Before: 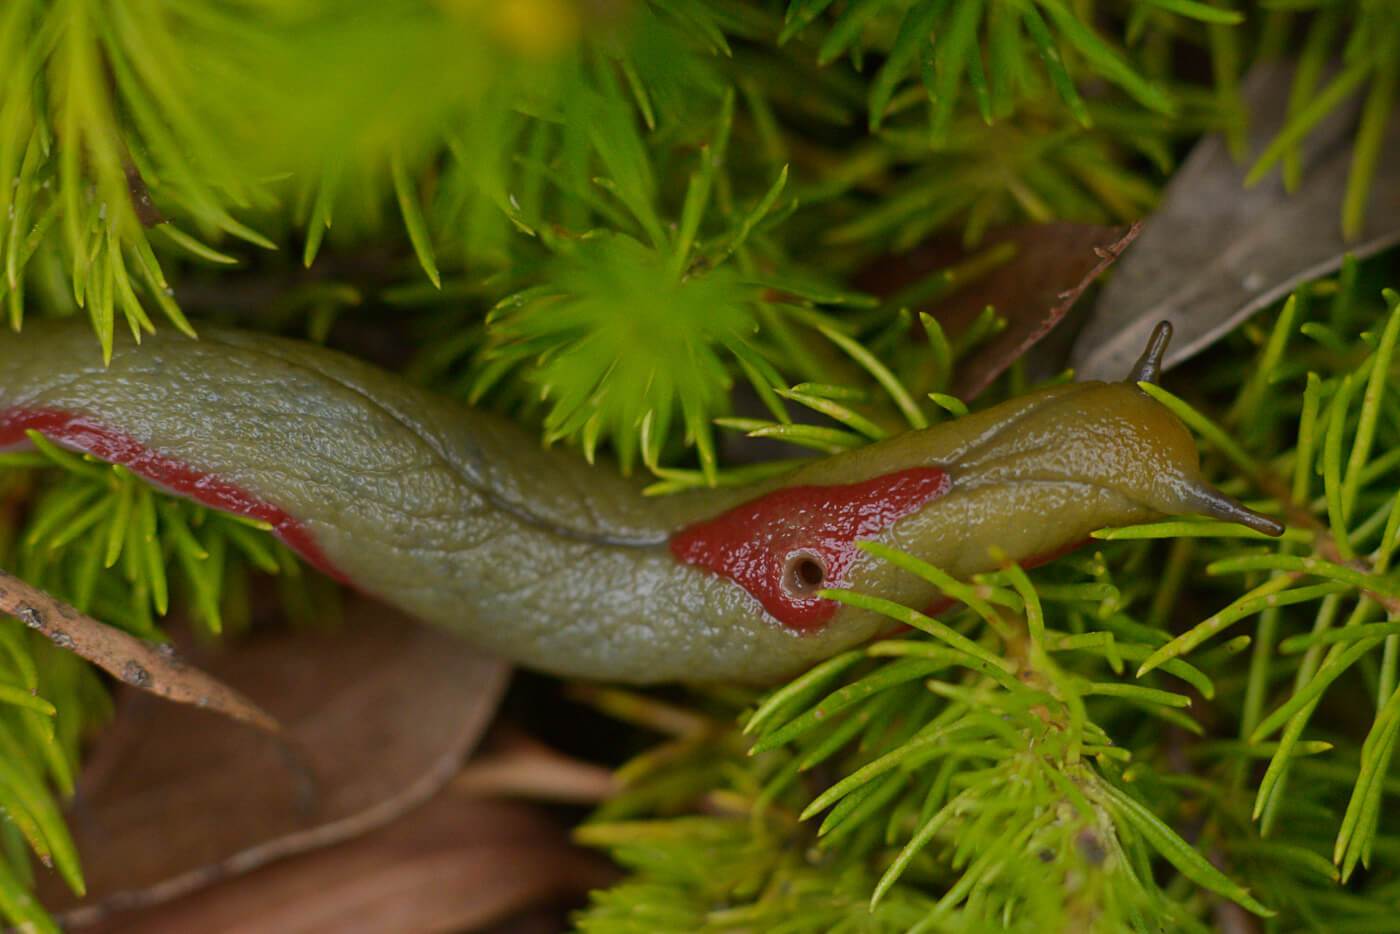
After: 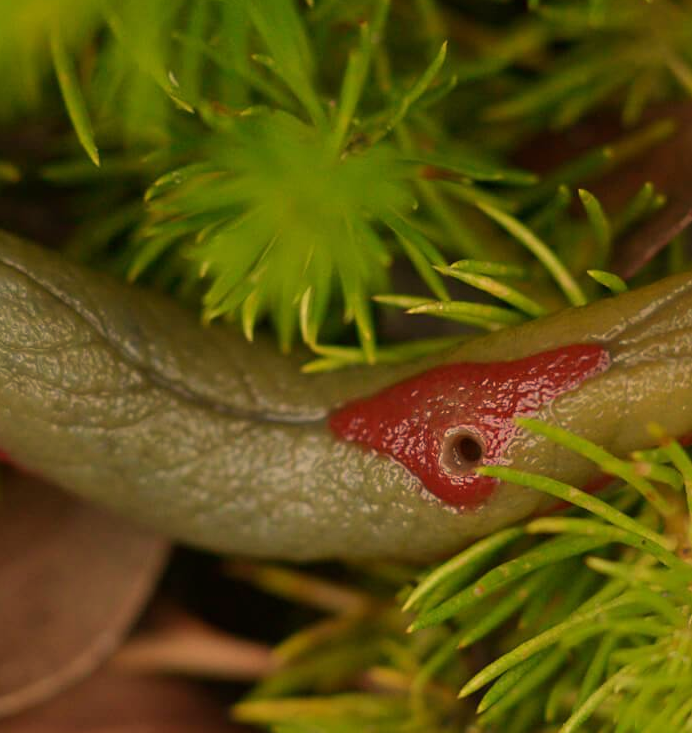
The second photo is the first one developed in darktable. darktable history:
velvia: on, module defaults
crop and rotate: angle 0.02°, left 24.353%, top 13.219%, right 26.156%, bottom 8.224%
white balance: red 1.138, green 0.996, blue 0.812
